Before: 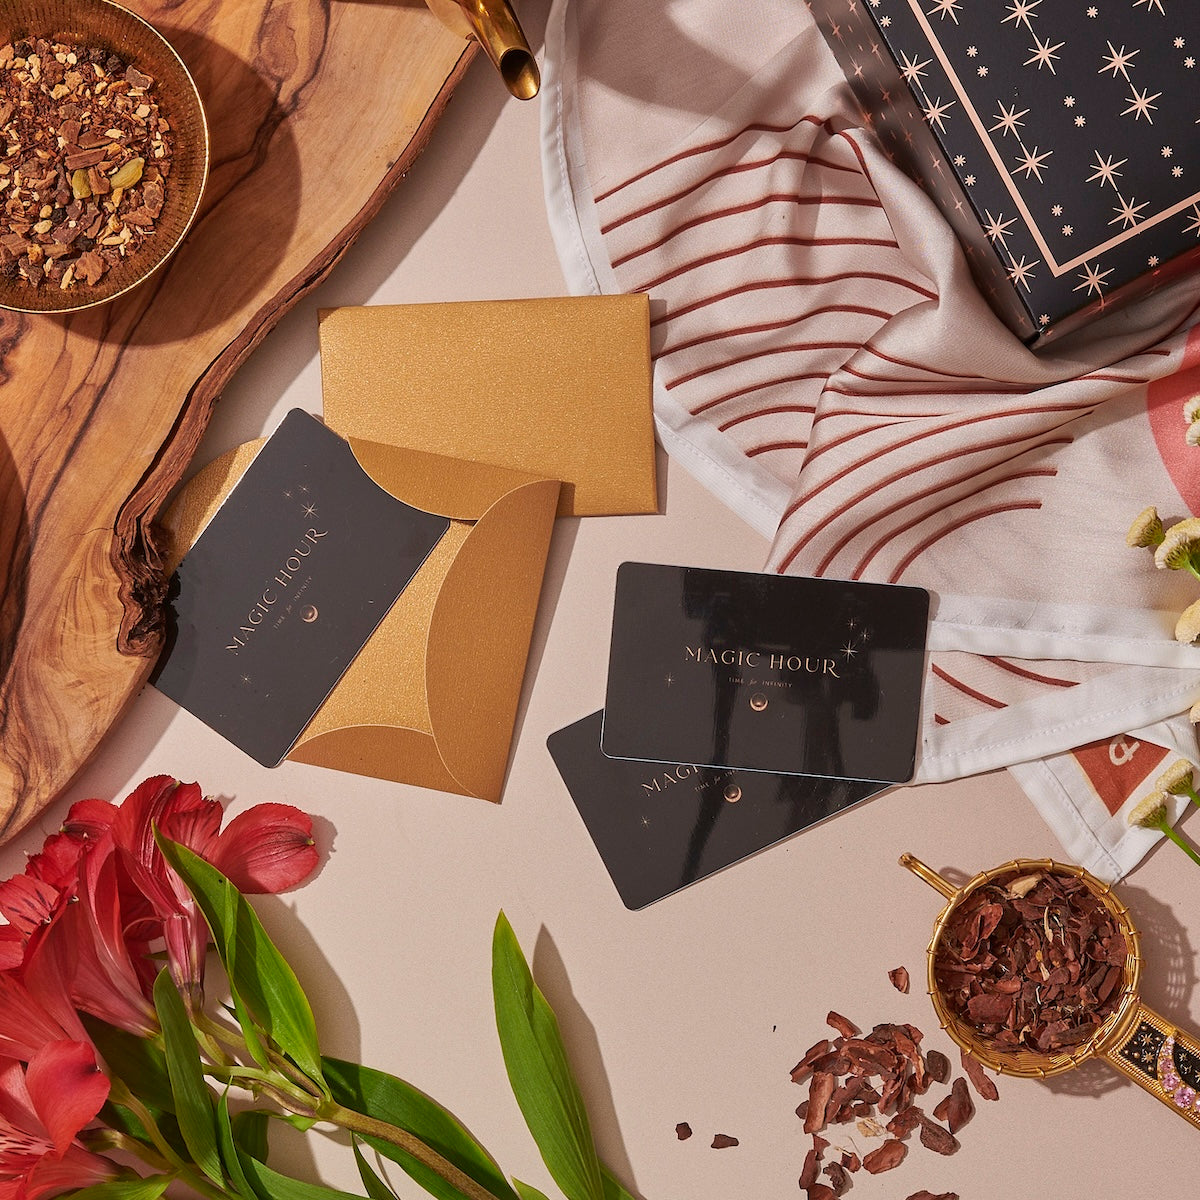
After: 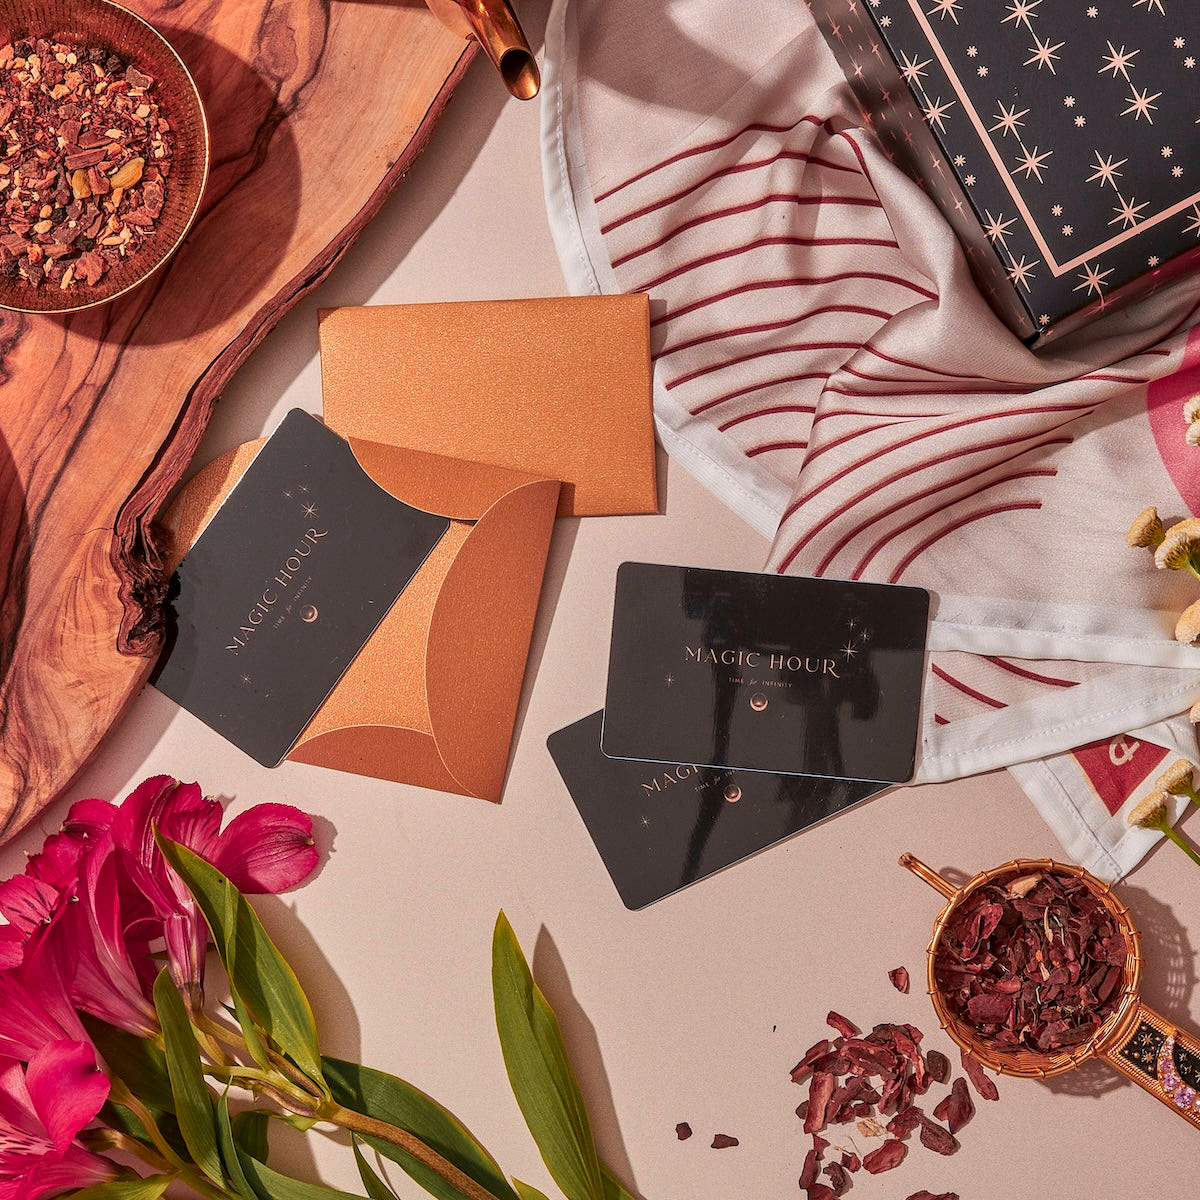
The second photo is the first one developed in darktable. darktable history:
local contrast: on, module defaults
color zones: curves: ch1 [(0.263, 0.53) (0.376, 0.287) (0.487, 0.512) (0.748, 0.547) (1, 0.513)]; ch2 [(0.262, 0.45) (0.751, 0.477)], mix 31.98%
shadows and highlights: radius 133.83, soften with gaussian
